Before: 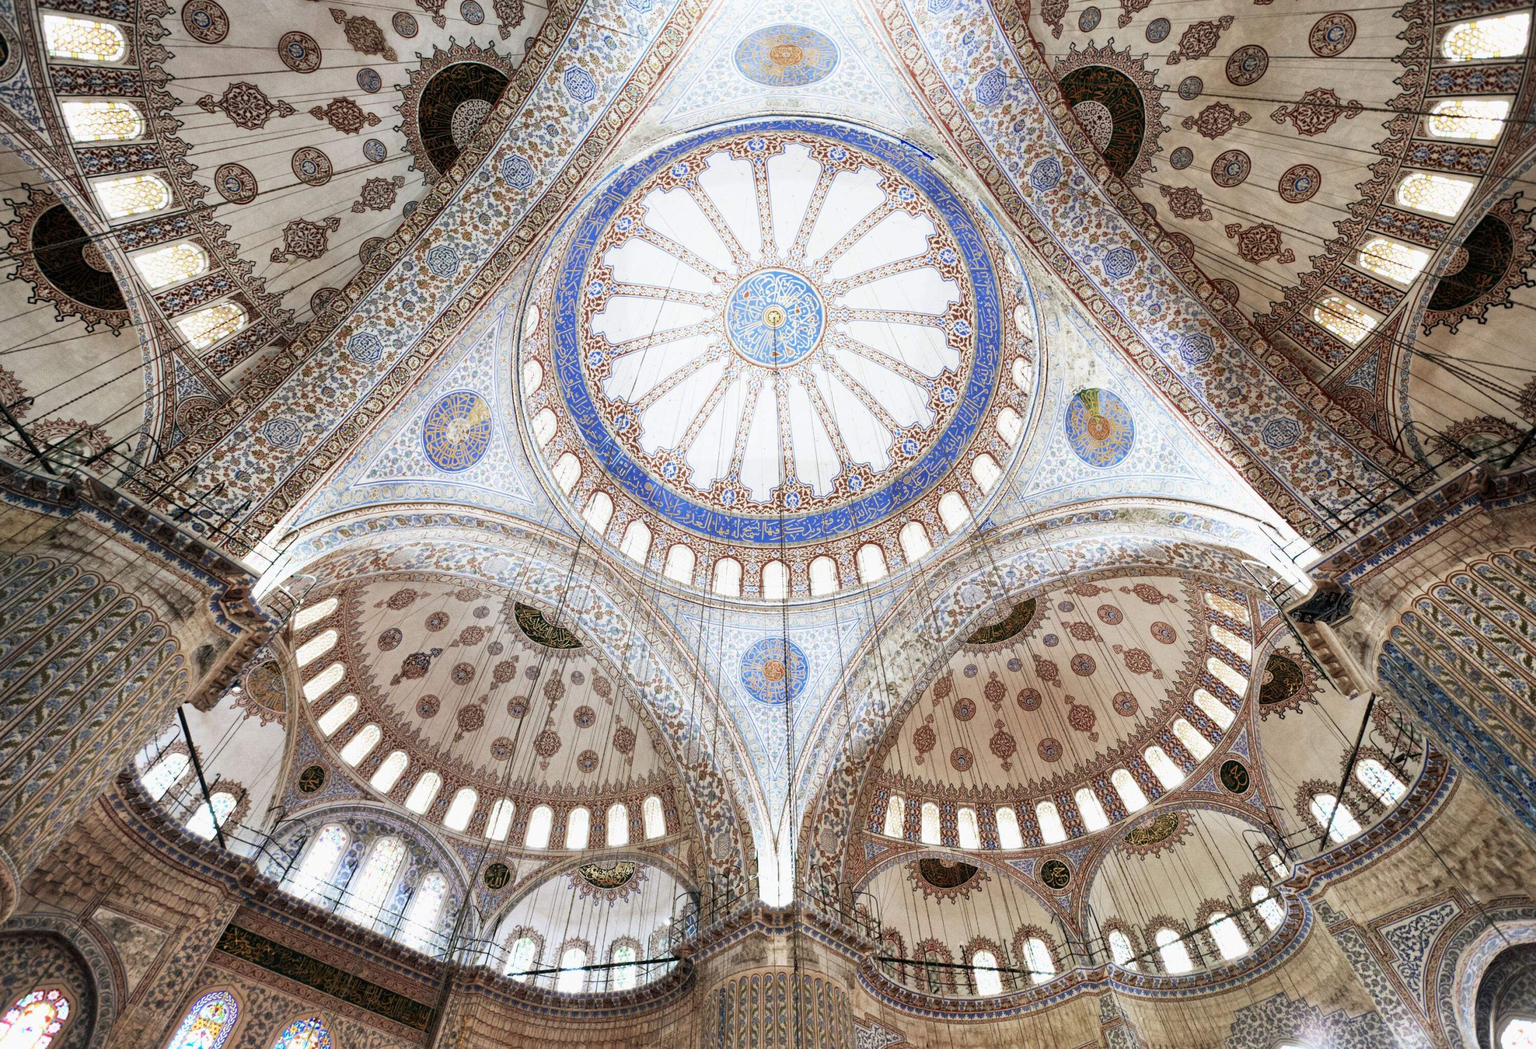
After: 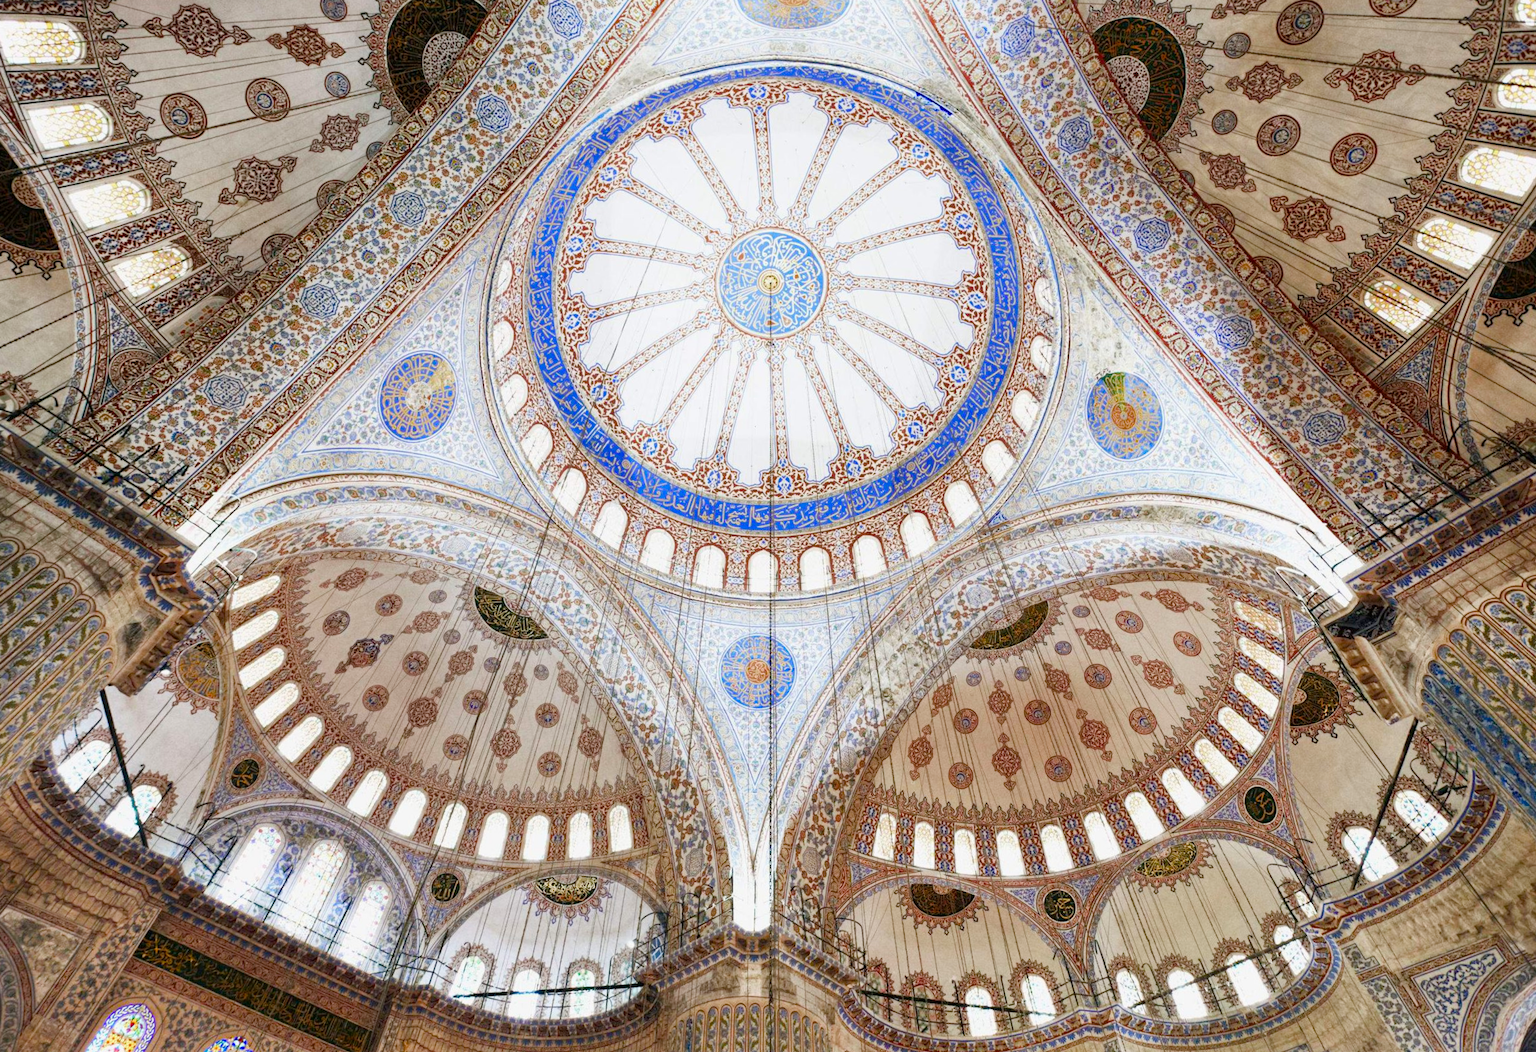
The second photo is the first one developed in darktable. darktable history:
color balance rgb: perceptual saturation grading › global saturation 23.845%, perceptual saturation grading › highlights -23.464%, perceptual saturation grading › mid-tones 24.565%, perceptual saturation grading › shadows 39.118%, contrast -10.277%
crop and rotate: angle -1.89°, left 3.146%, top 3.772%, right 1.654%, bottom 0.7%
levels: mode automatic, levels [0.008, 0.318, 0.836]
